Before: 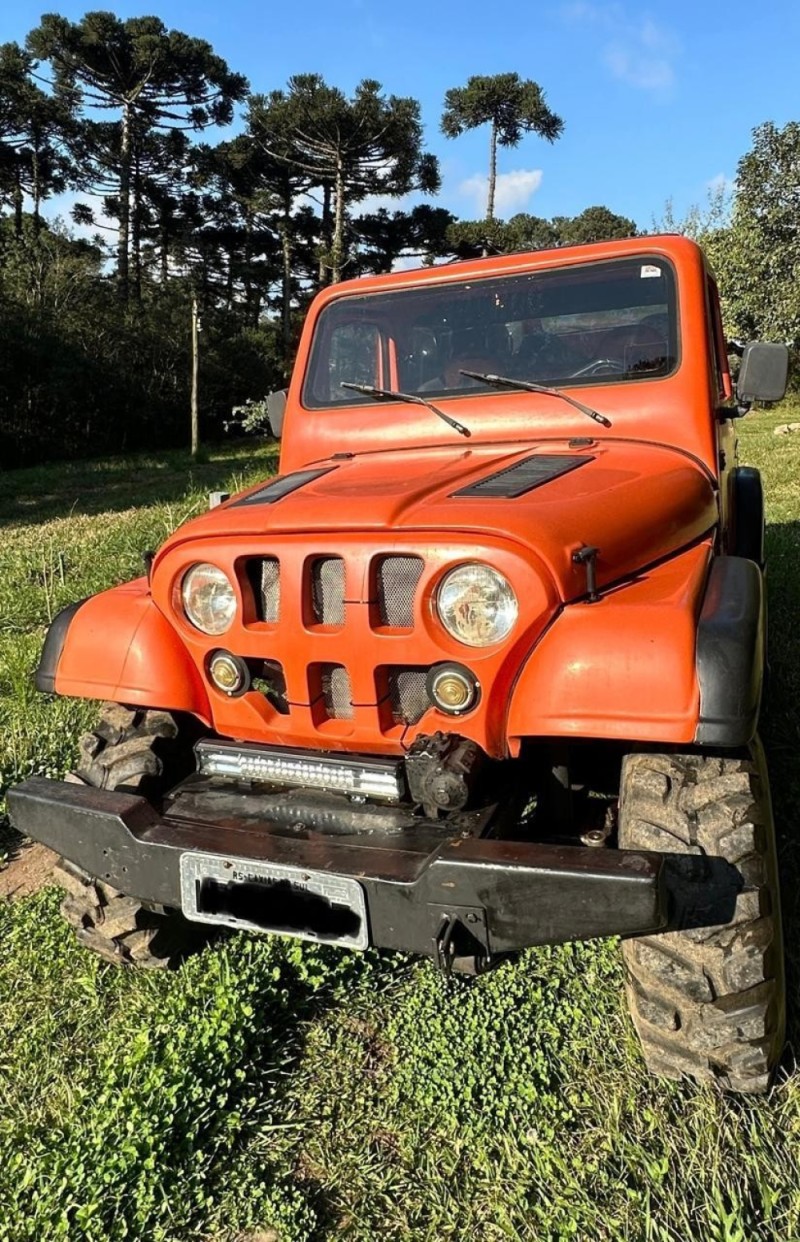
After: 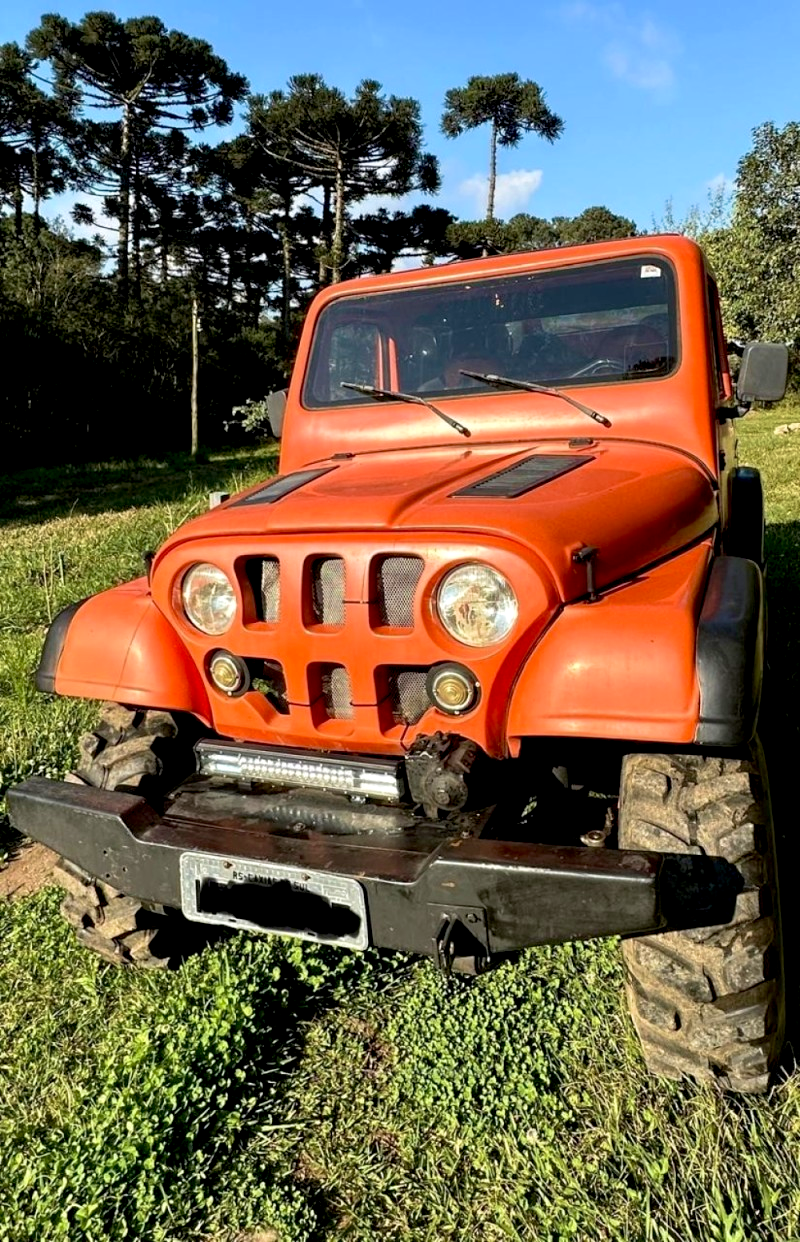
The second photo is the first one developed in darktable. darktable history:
velvia: on, module defaults
exposure: black level correction 0.009, exposure 0.119 EV, compensate highlight preservation false
